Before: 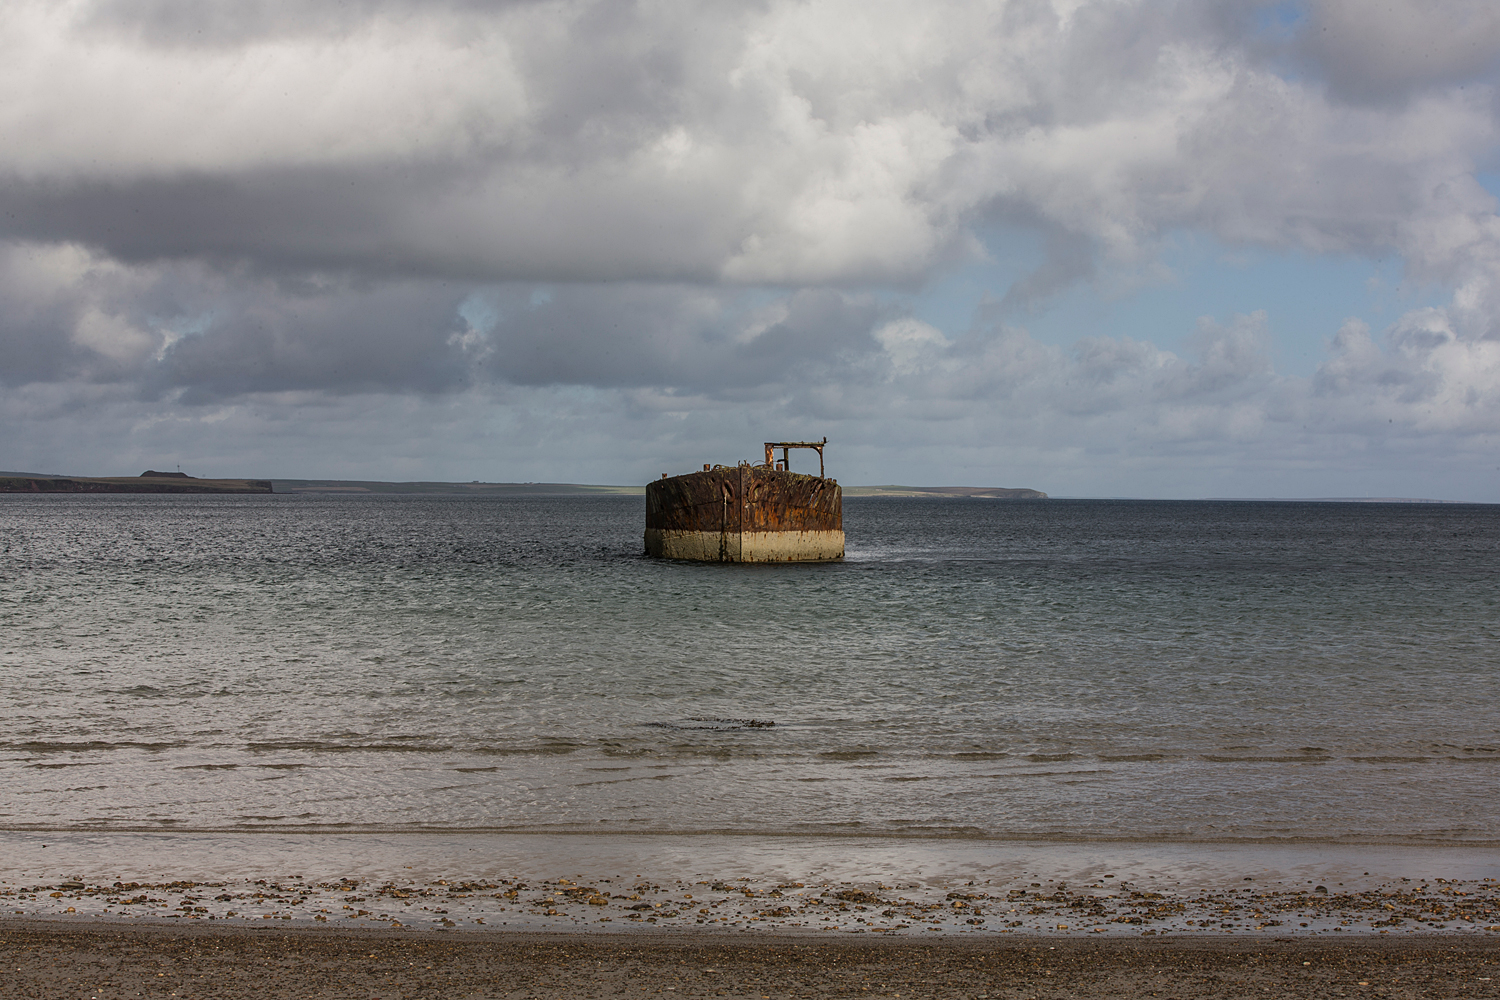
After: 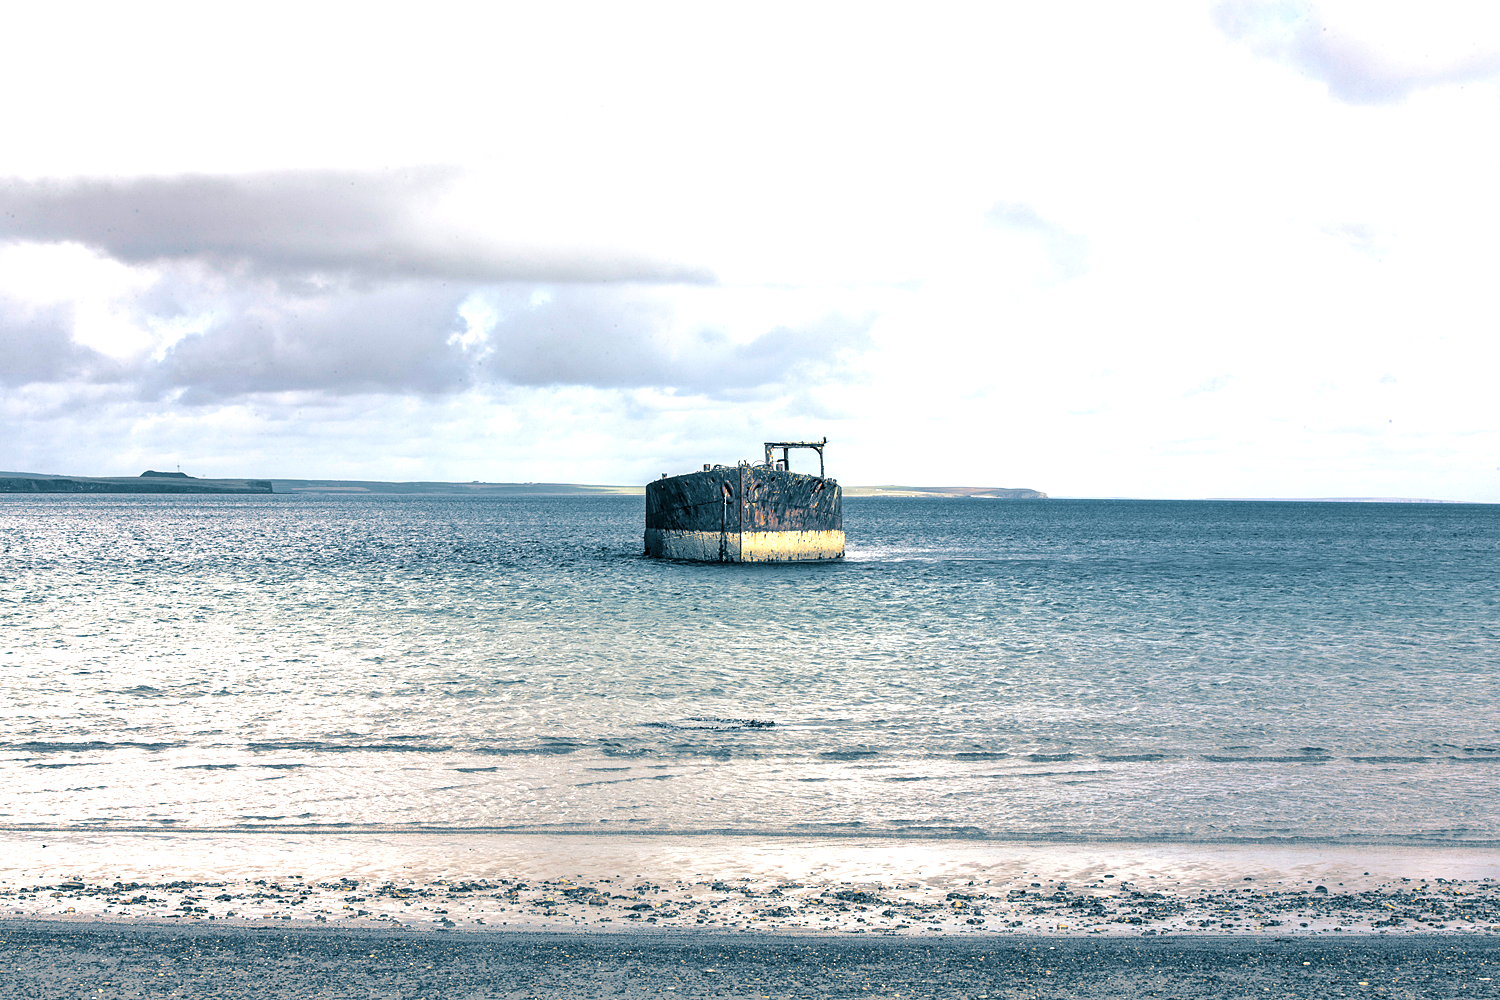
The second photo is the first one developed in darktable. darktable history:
exposure: black level correction 0.001, exposure 1.84 EV, compensate highlight preservation false
split-toning: shadows › hue 212.4°, balance -70
